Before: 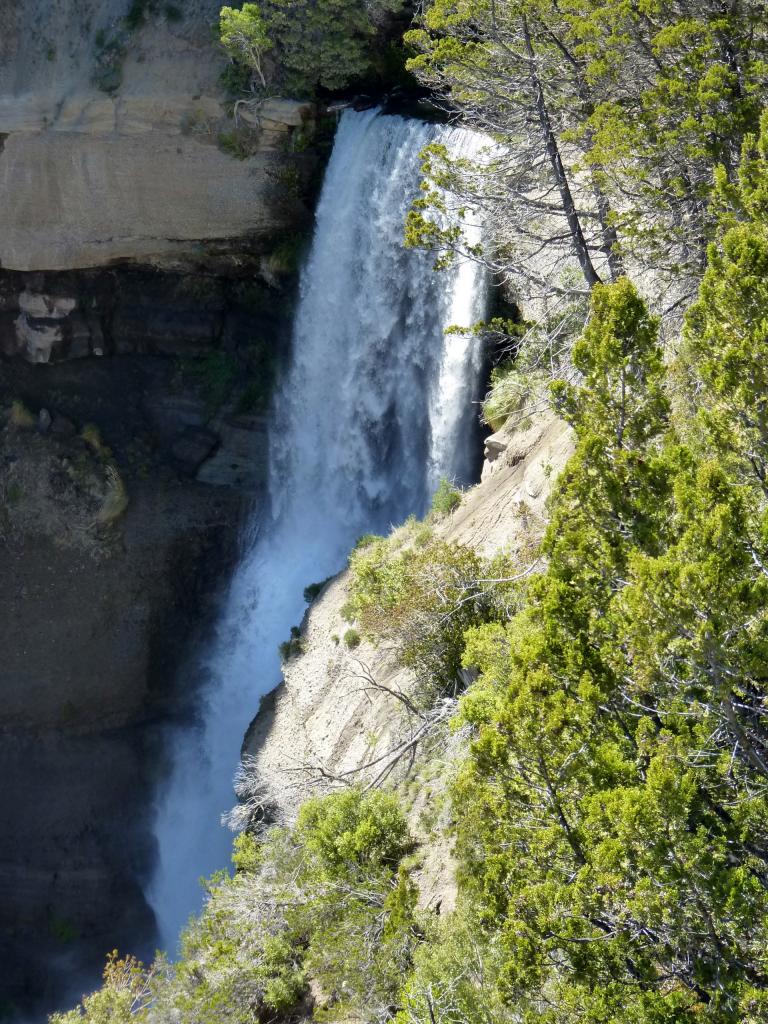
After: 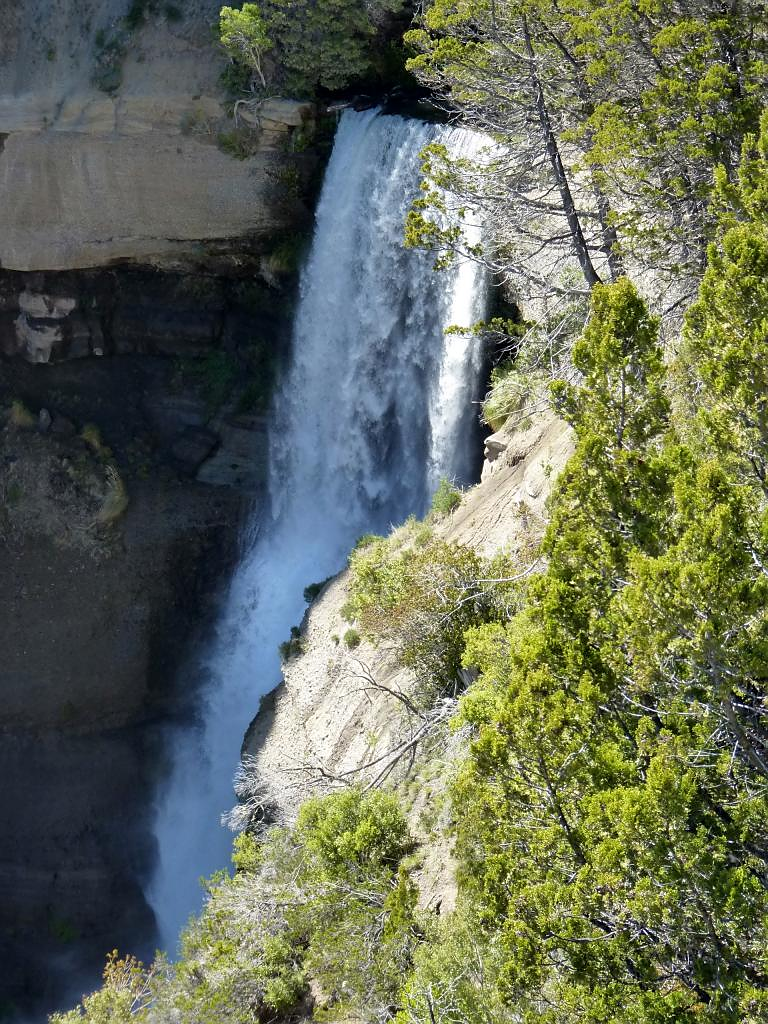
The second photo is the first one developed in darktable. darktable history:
sharpen: radius 1.003
